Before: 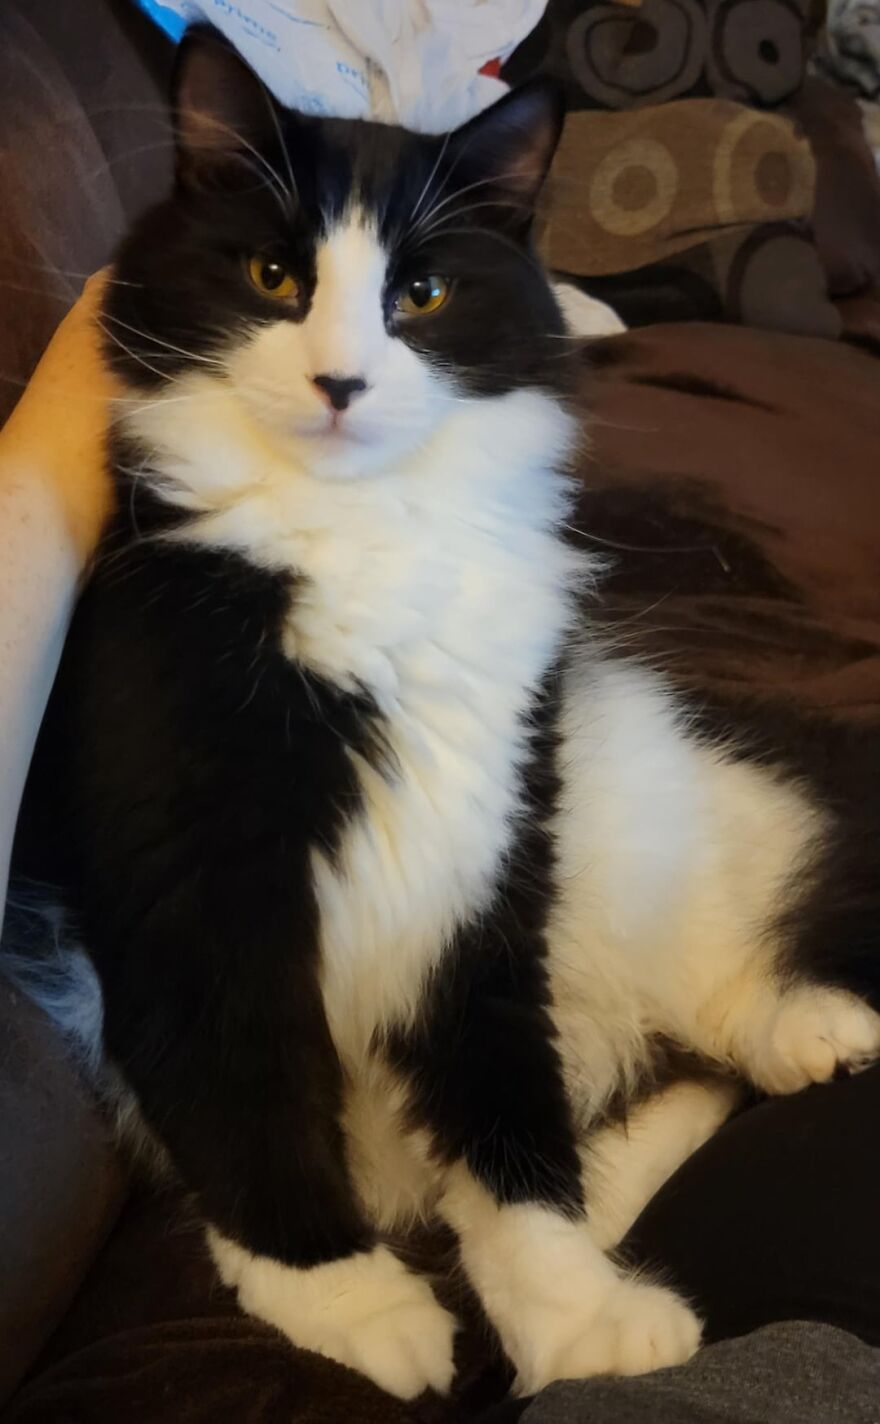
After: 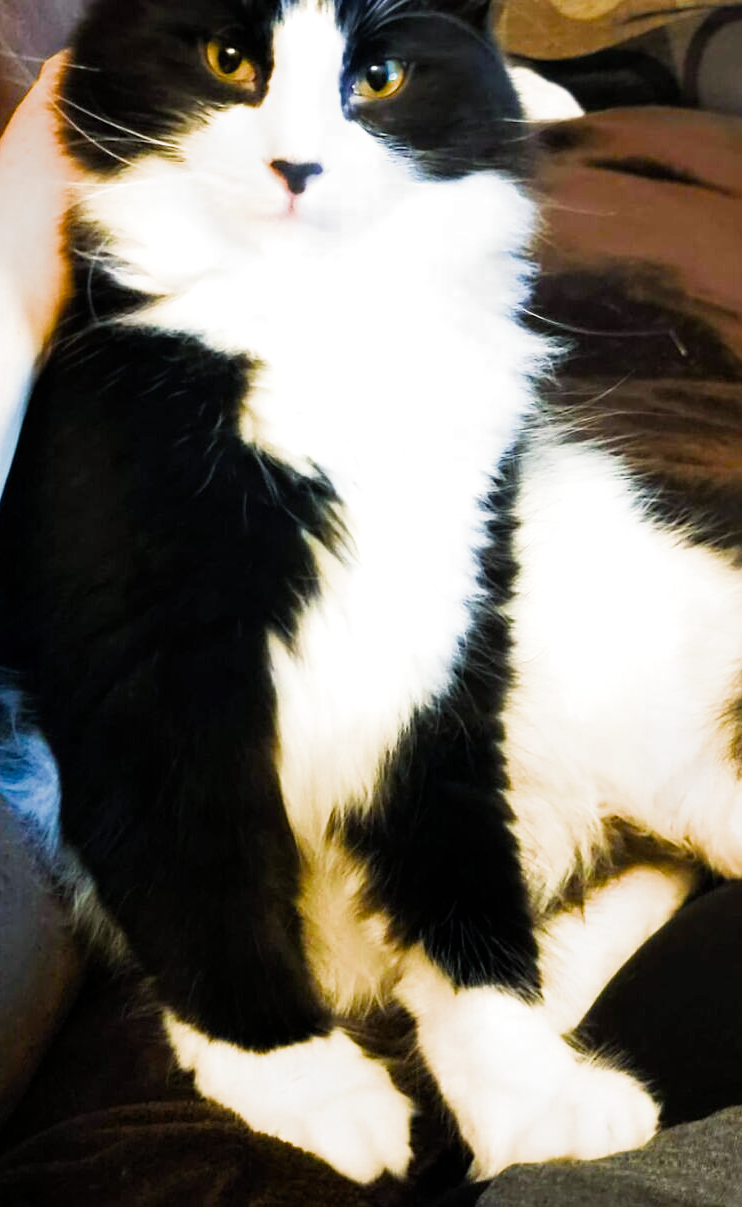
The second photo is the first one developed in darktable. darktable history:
crop and rotate: left 4.976%, top 15.223%, right 10.642%
color balance rgb: shadows lift › chroma 5.186%, shadows lift › hue 237.5°, perceptual saturation grading › global saturation 20%, perceptual saturation grading › highlights -25.355%, perceptual saturation grading › shadows 24.084%, perceptual brilliance grading › global brilliance 34.617%, perceptual brilliance grading › highlights 50.013%, perceptual brilliance grading › mid-tones 59.437%, perceptual brilliance grading › shadows 34.391%, global vibrance 20%
filmic rgb: black relative exposure -7.65 EV, white relative exposure 4.56 EV, threshold 5.99 EV, hardness 3.61, add noise in highlights 0.001, color science v3 (2019), use custom middle-gray values true, contrast in highlights soft, enable highlight reconstruction true
